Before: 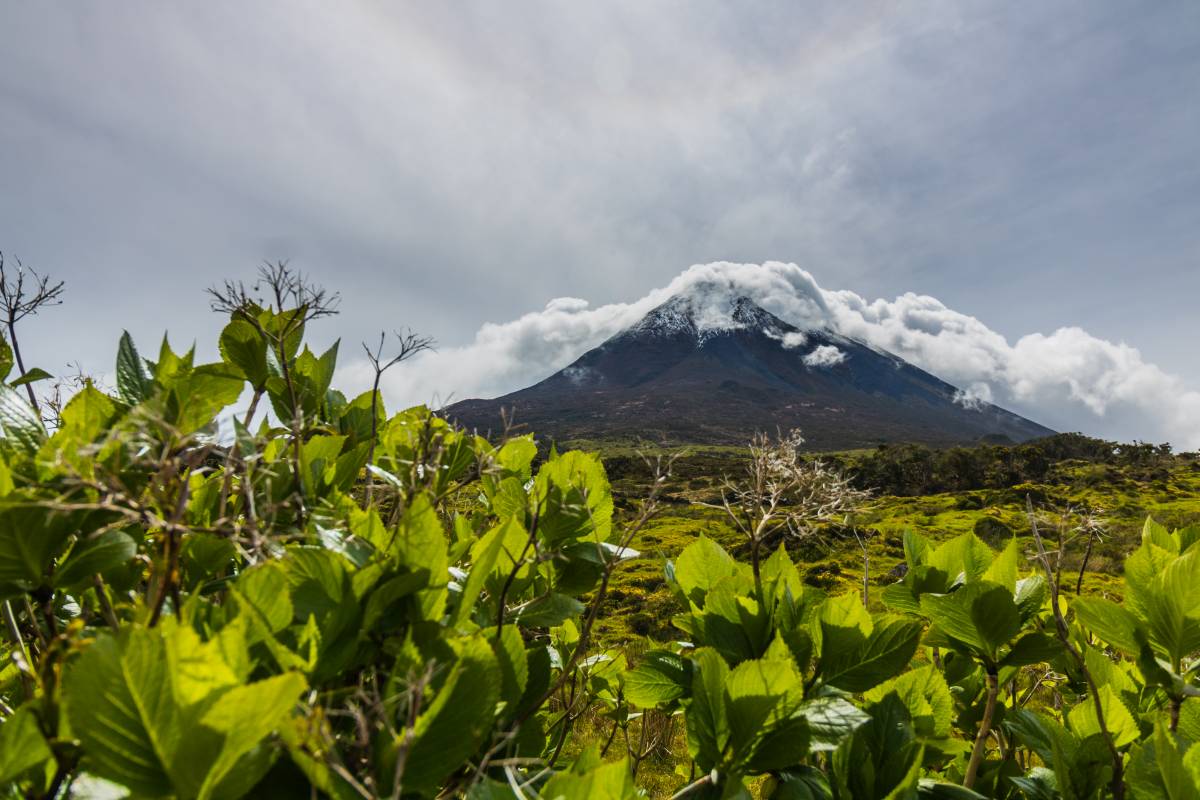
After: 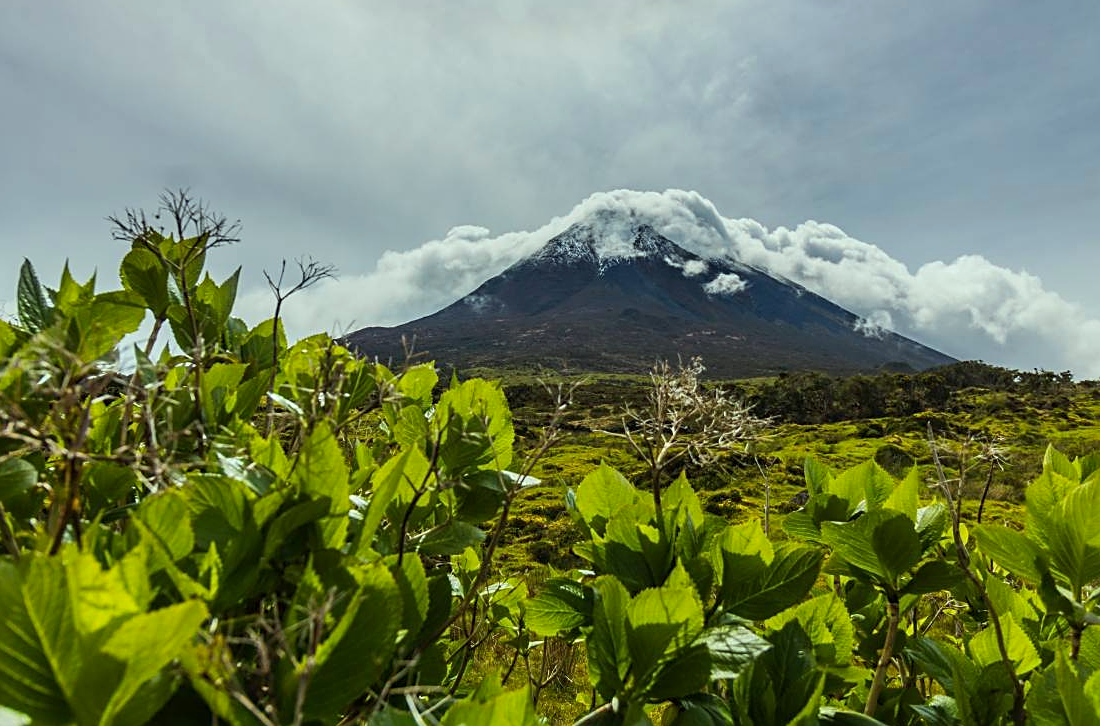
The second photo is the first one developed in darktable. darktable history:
sharpen: on, module defaults
crop and rotate: left 8.262%, top 9.226%
color correction: highlights a* -8, highlights b* 3.1
